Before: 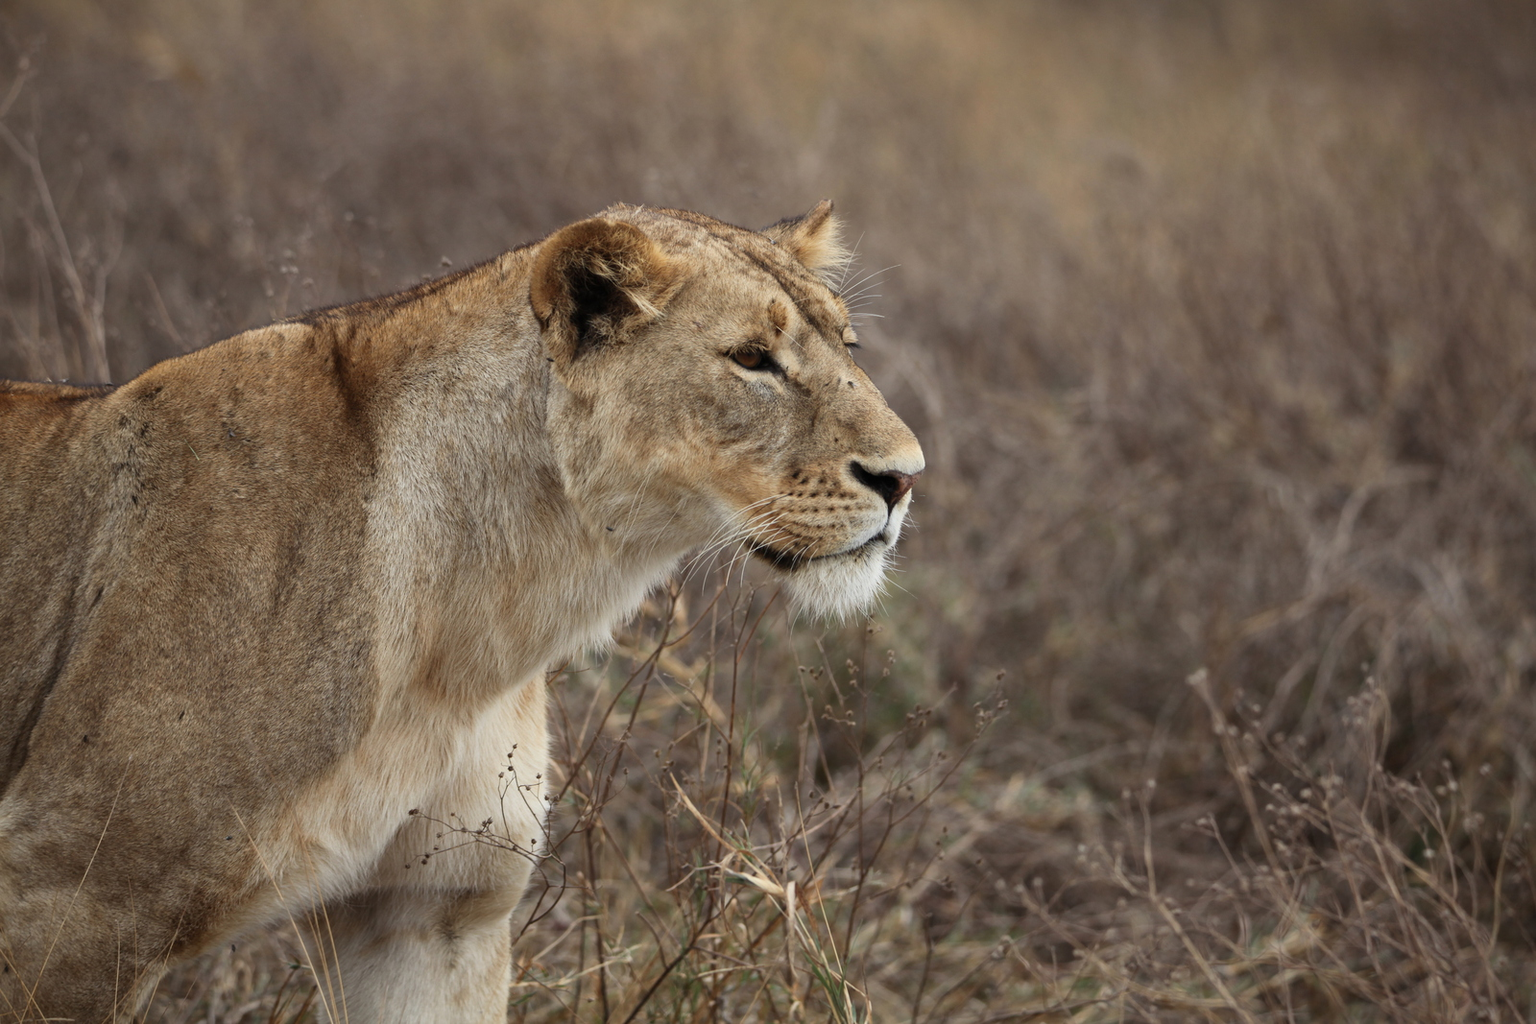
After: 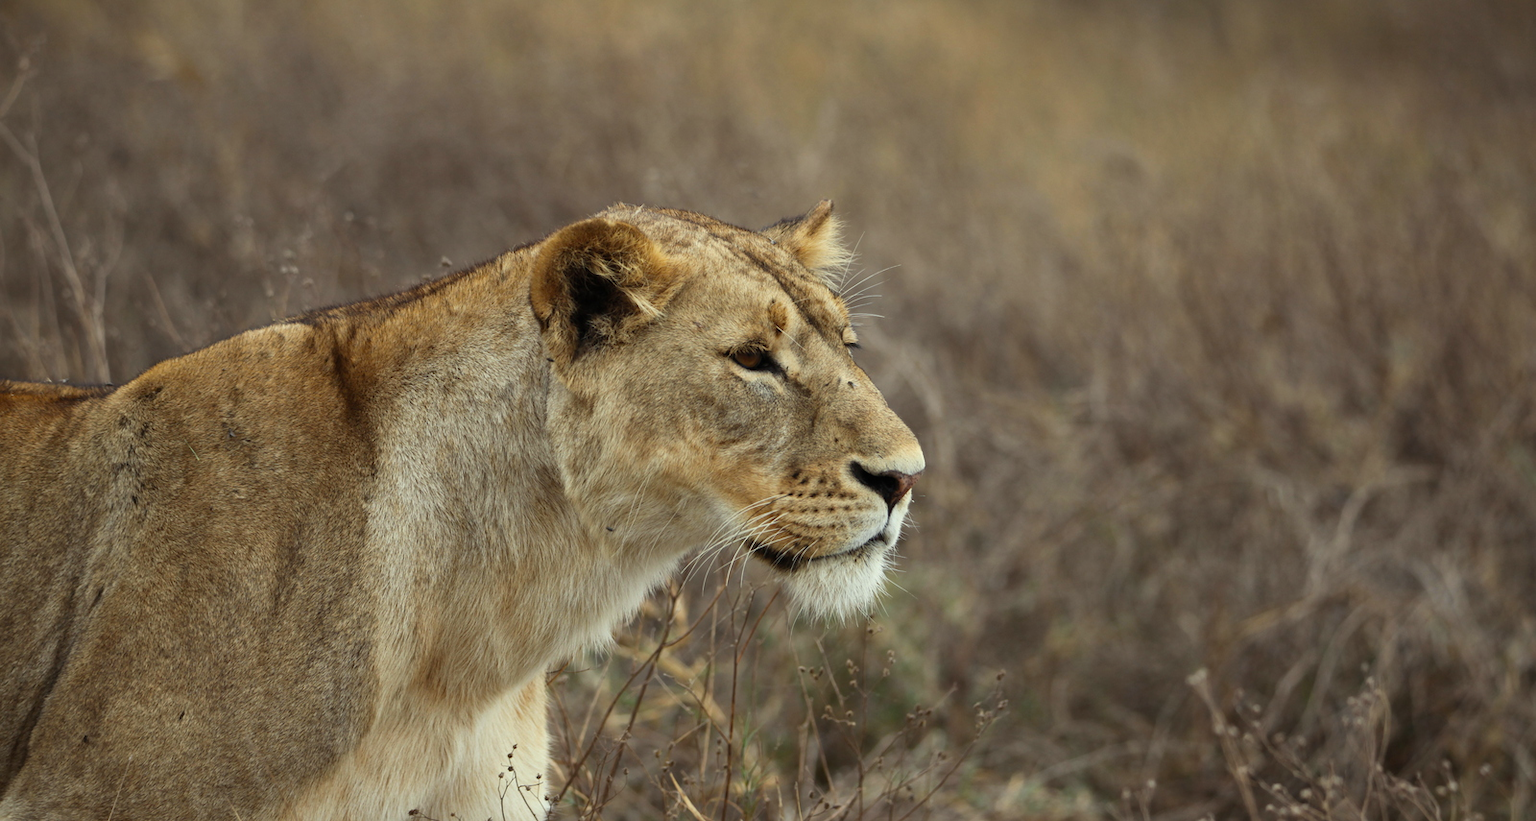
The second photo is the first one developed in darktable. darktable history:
color correction: highlights a* -4.82, highlights b* 5.04, saturation 0.951
color balance rgb: perceptual saturation grading › global saturation 19.4%, global vibrance 5.018%, contrast 3.053%
crop: bottom 19.695%
